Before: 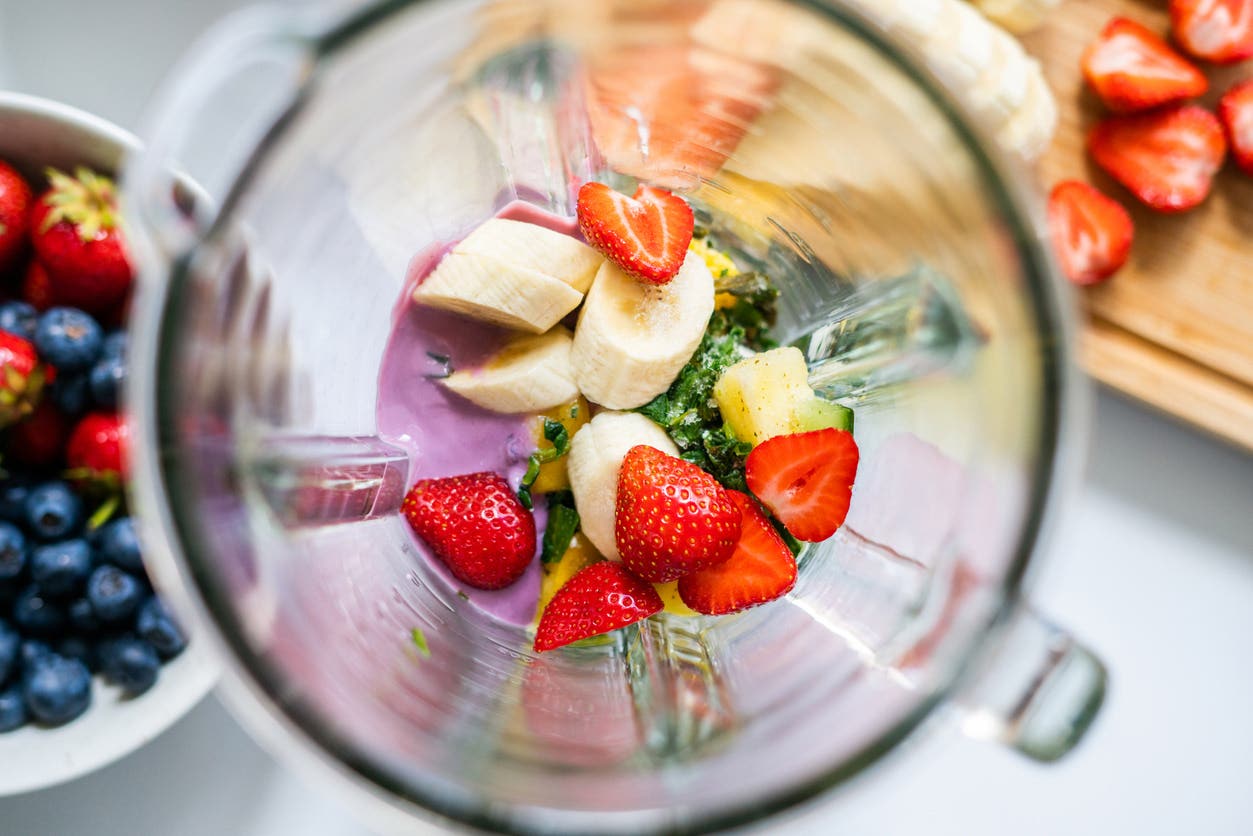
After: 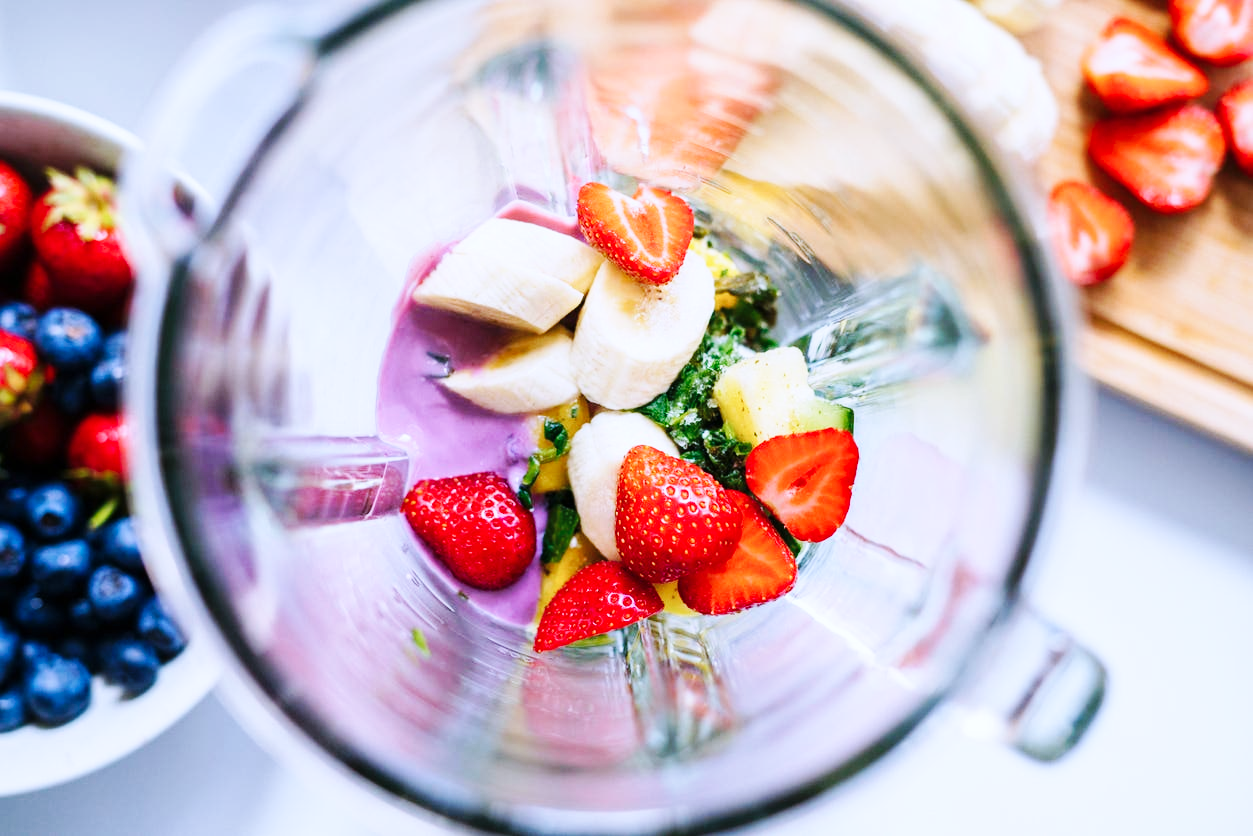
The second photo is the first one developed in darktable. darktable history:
base curve: curves: ch0 [(0, 0) (0.032, 0.025) (0.121, 0.166) (0.206, 0.329) (0.605, 0.79) (1, 1)], preserve colors none
color calibration: illuminant as shot in camera, x 0.379, y 0.396, temperature 4138.76 K
